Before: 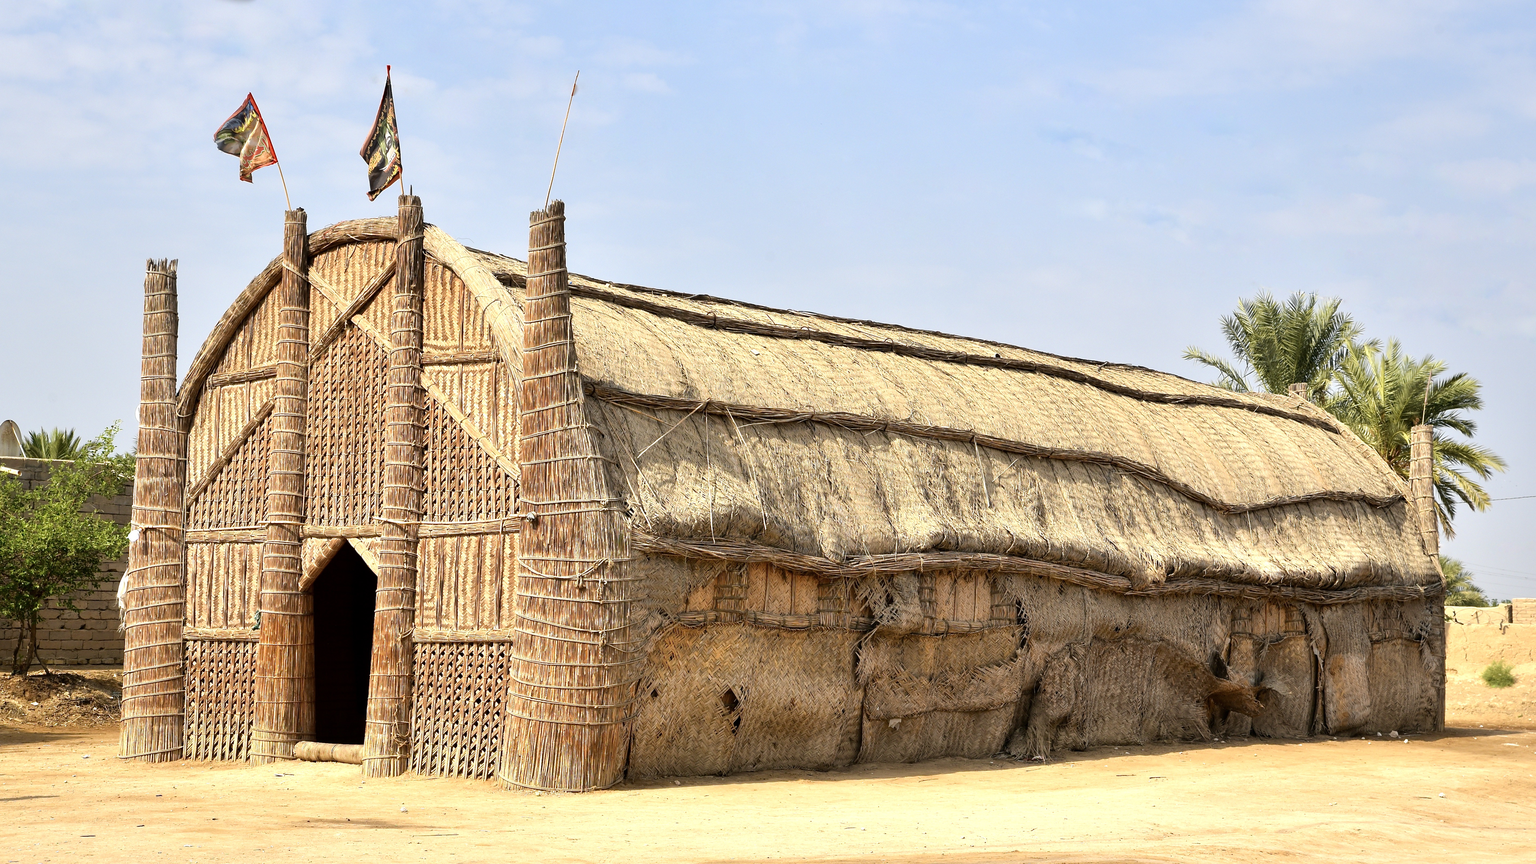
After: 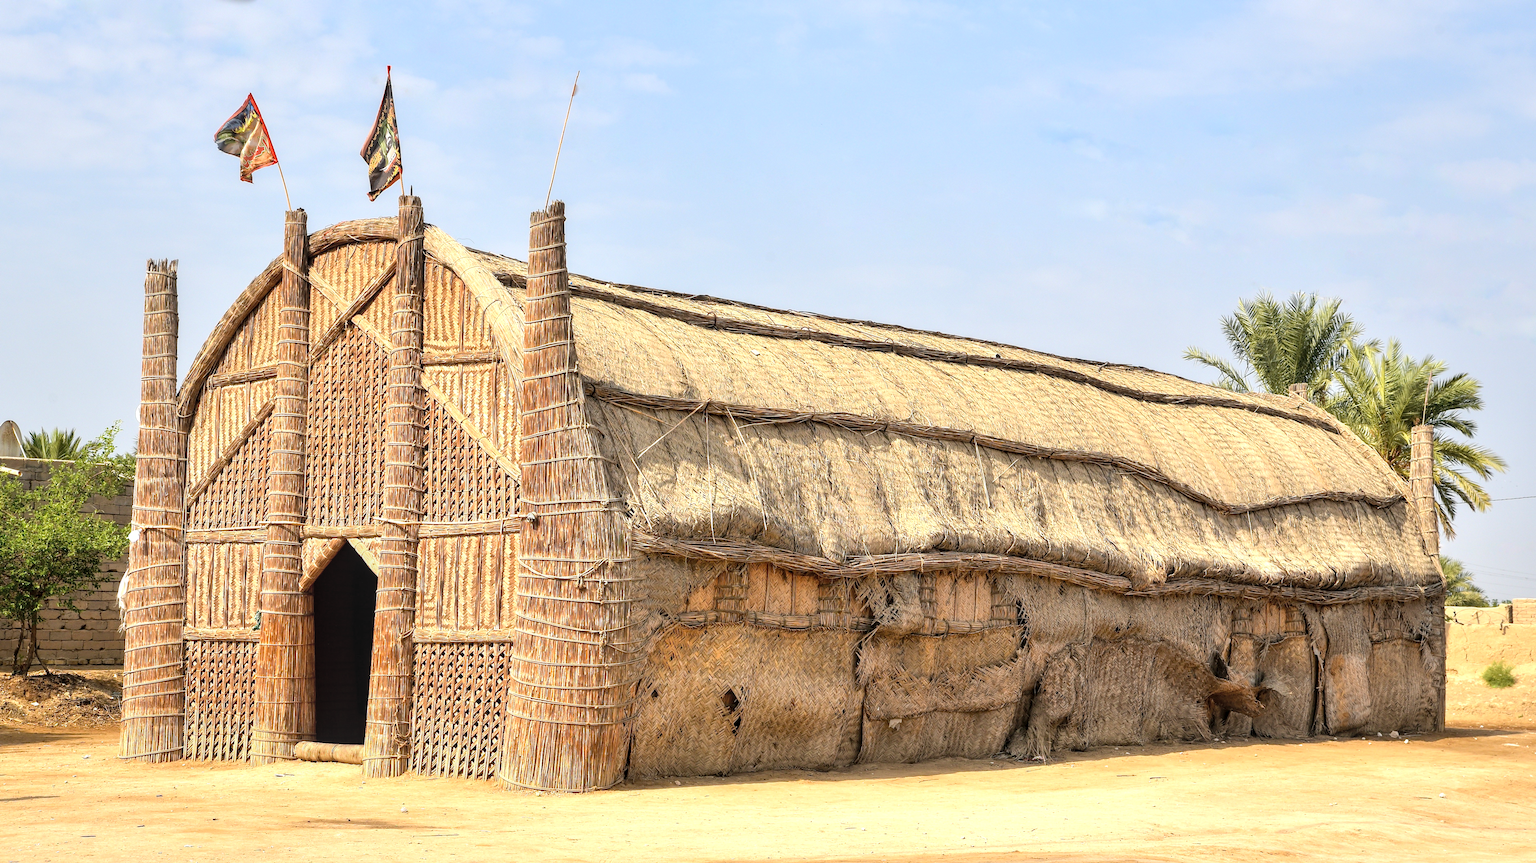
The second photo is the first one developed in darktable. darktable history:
contrast brightness saturation: brightness 0.13
local contrast: on, module defaults
